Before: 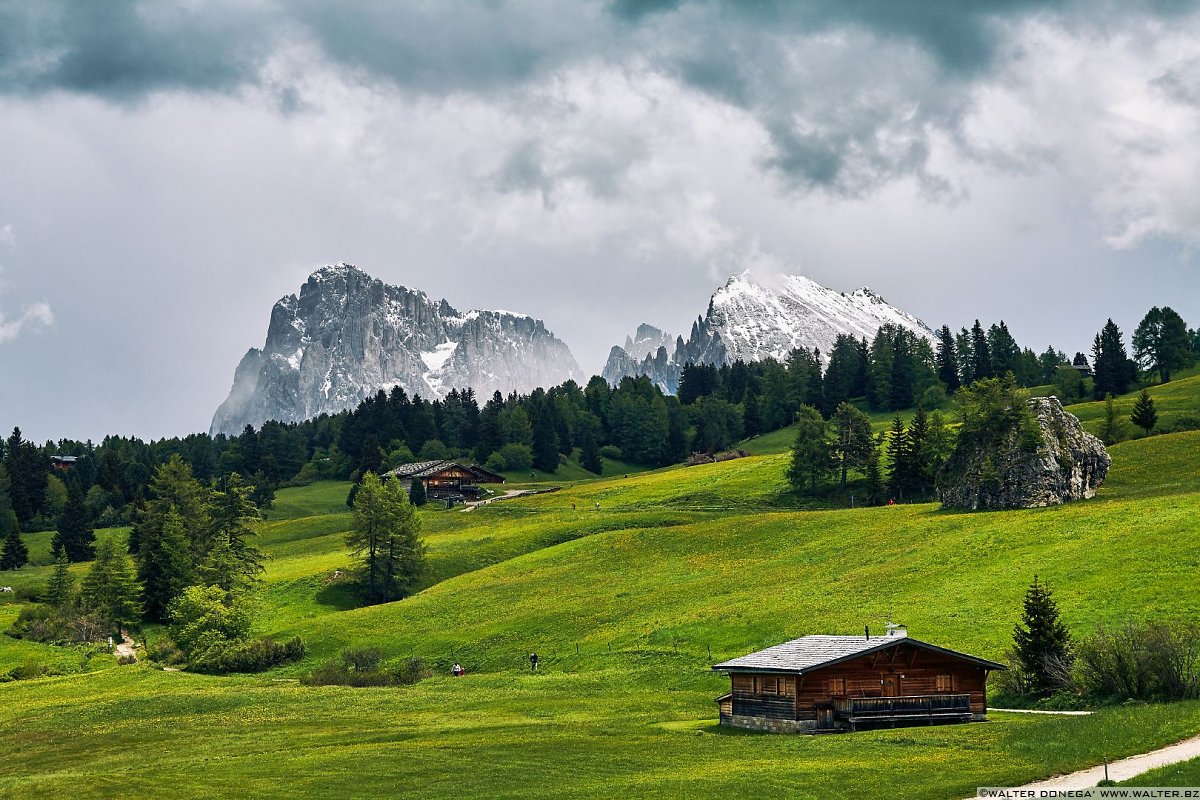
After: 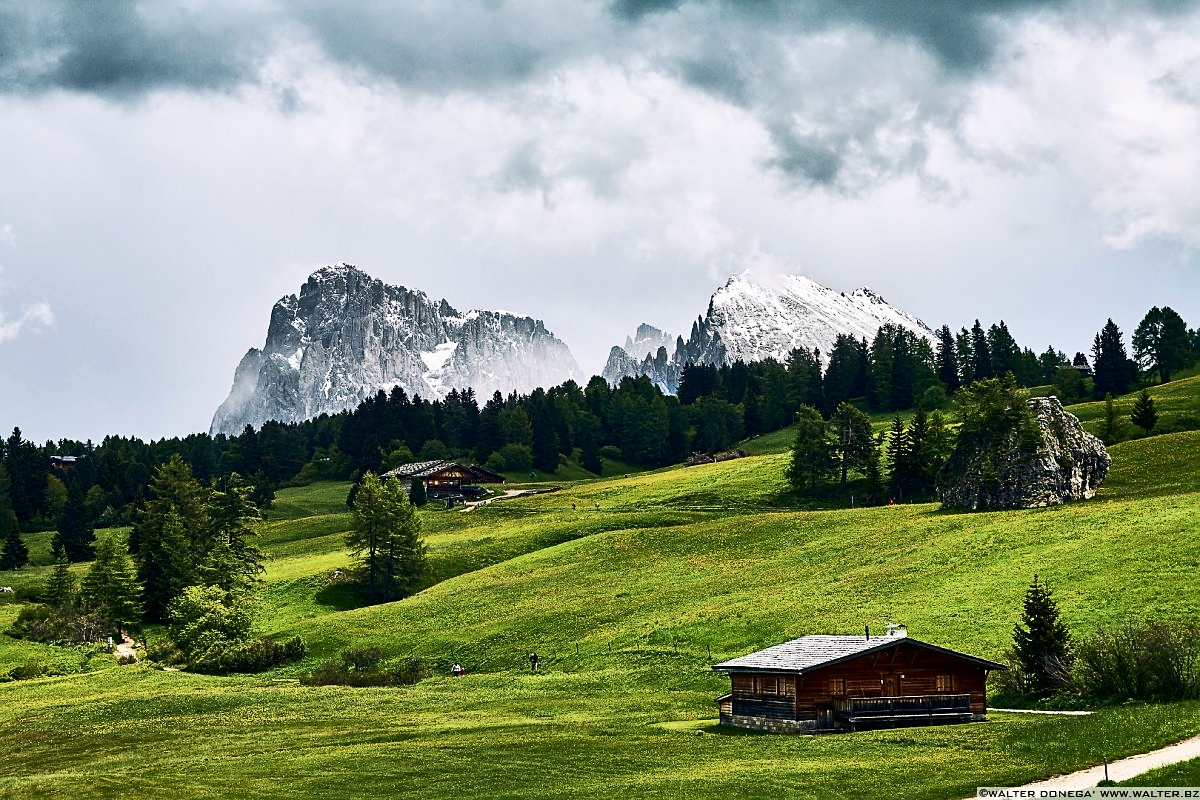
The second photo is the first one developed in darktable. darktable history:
contrast brightness saturation: contrast 0.288
sharpen: amount 0.217
color zones: curves: ch1 [(0, 0.469) (0.001, 0.469) (0.12, 0.446) (0.248, 0.469) (0.5, 0.5) (0.748, 0.5) (0.999, 0.469) (1, 0.469)]
